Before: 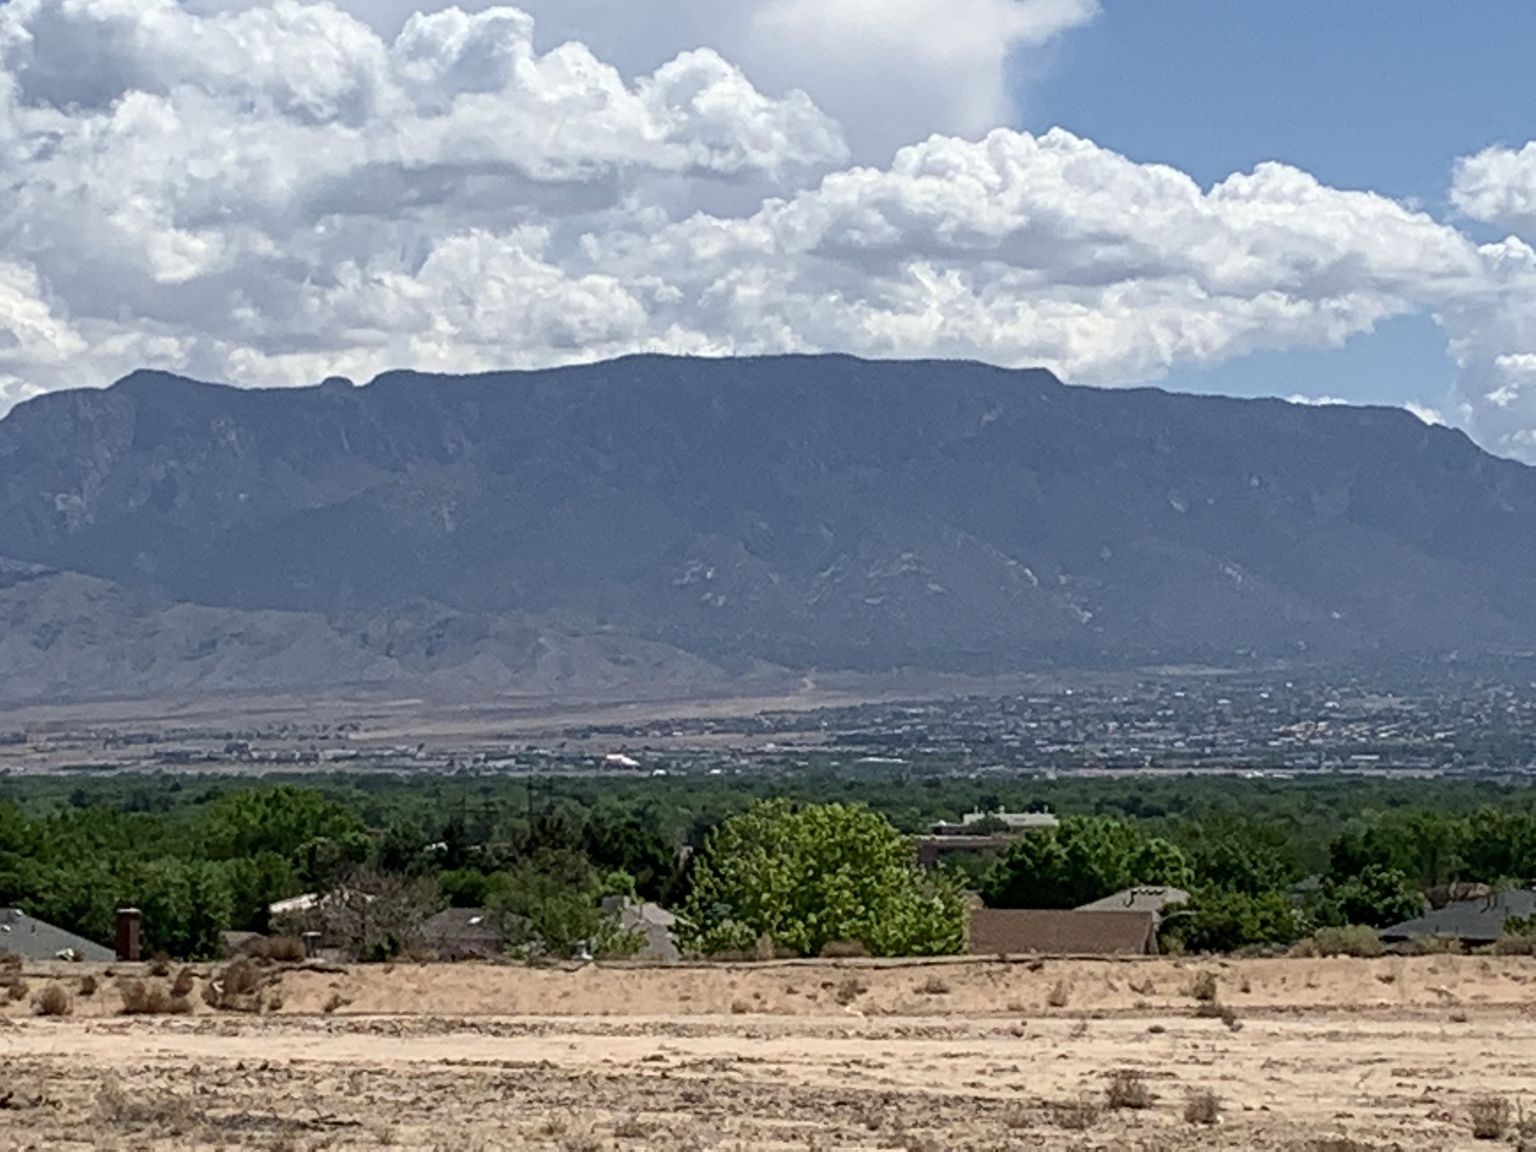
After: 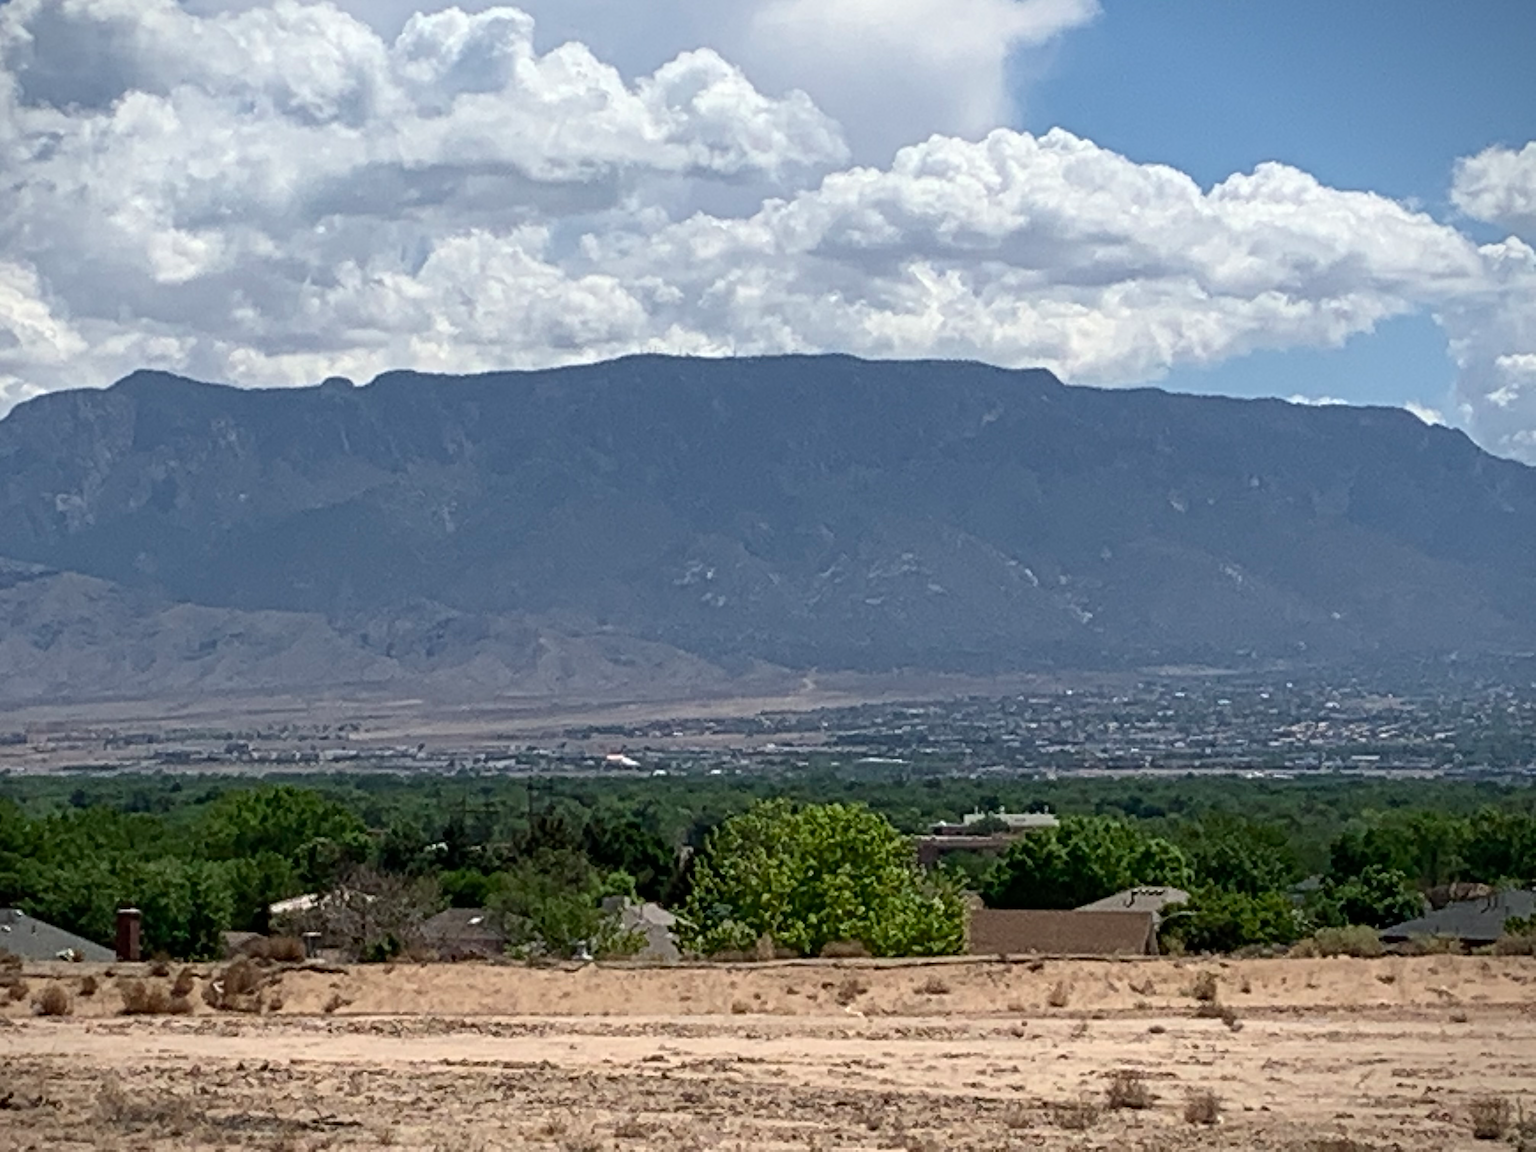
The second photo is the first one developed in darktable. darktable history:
sharpen: radius 1.4, amount 1.25, threshold 0.7
vignetting: fall-off start 97.23%, saturation -0.024, center (-0.033, -0.042), width/height ratio 1.179, unbound false
